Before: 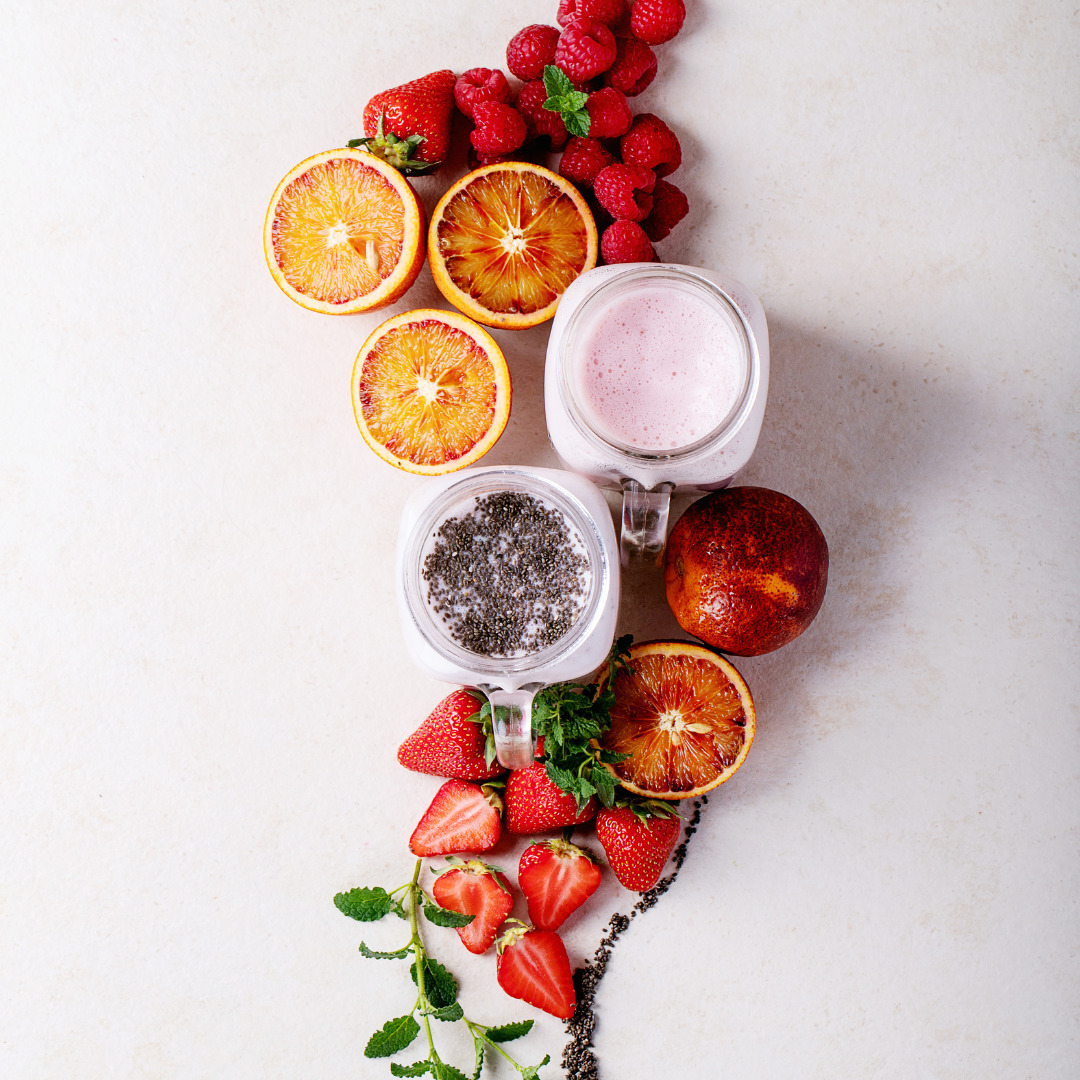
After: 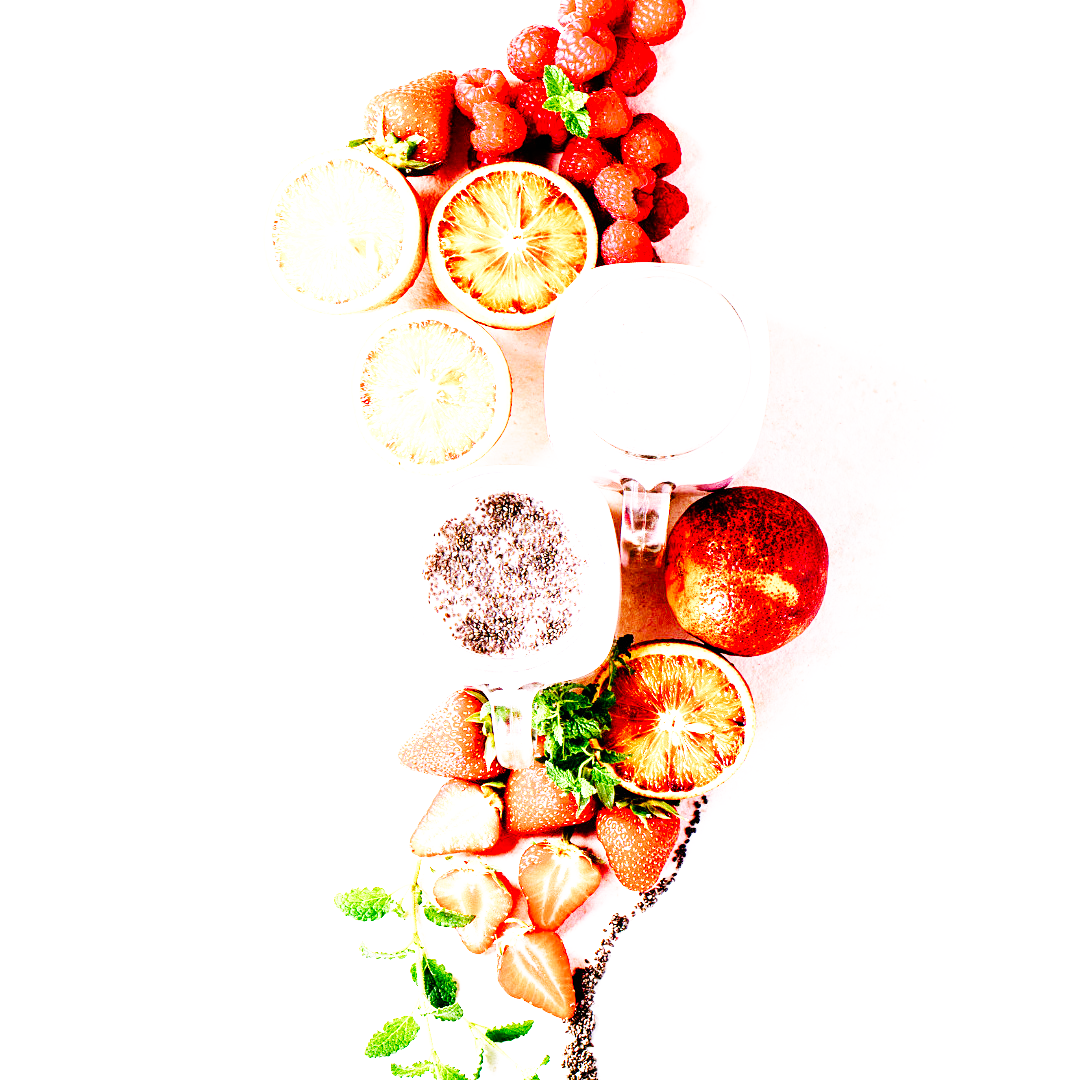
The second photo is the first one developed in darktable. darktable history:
base curve: curves: ch0 [(0, 0) (0.007, 0.004) (0.027, 0.03) (0.046, 0.07) (0.207, 0.54) (0.442, 0.872) (0.673, 0.972) (1, 1)], preserve colors none
exposure: black level correction 0.001, exposure 1.116 EV, compensate highlight preservation false
color balance rgb: perceptual saturation grading › global saturation 20%, perceptual saturation grading › highlights -50%, perceptual saturation grading › shadows 30%, perceptual brilliance grading › global brilliance 10%, perceptual brilliance grading › shadows 15%
